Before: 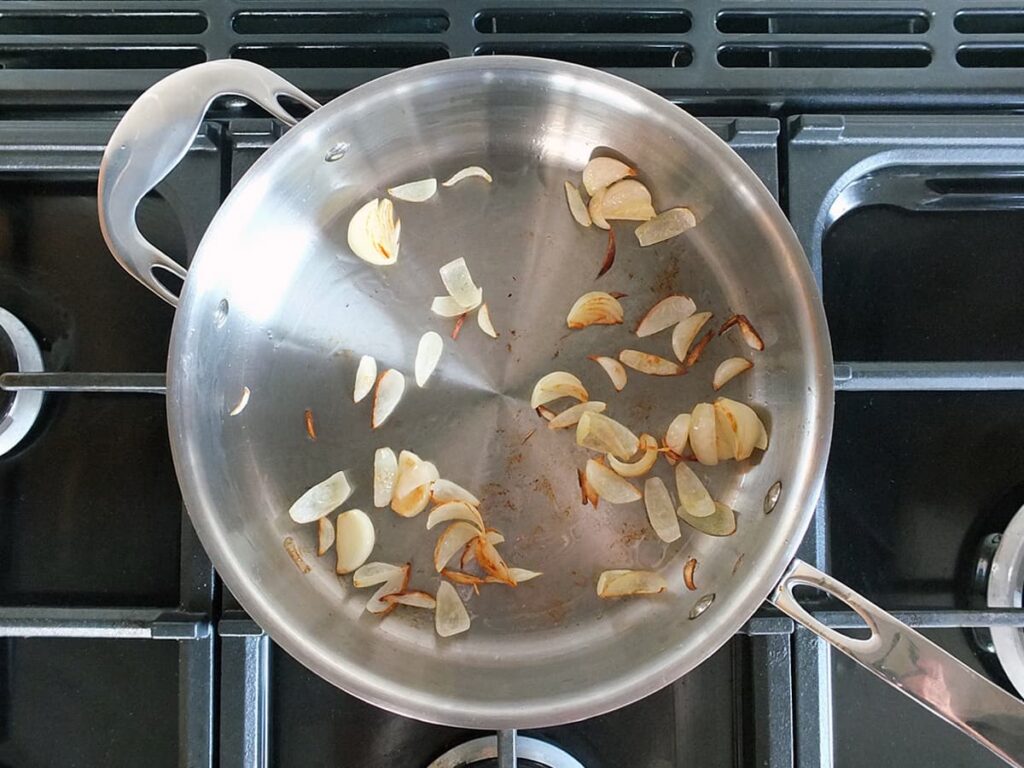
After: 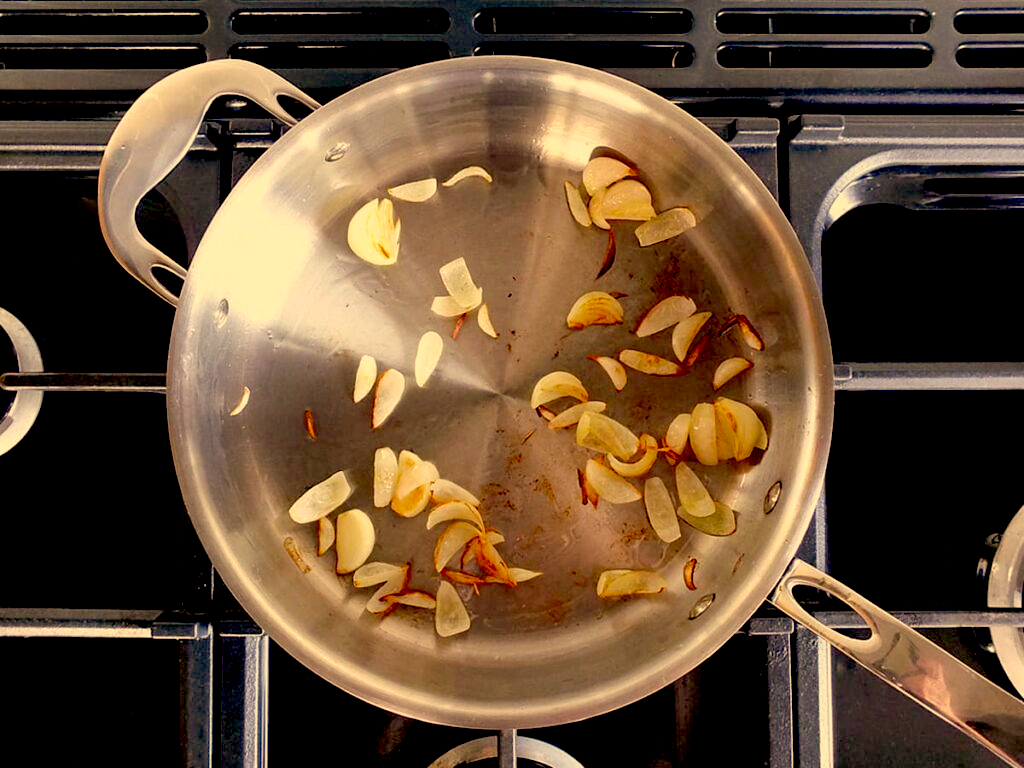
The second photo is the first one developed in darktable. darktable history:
exposure: black level correction 0.056, exposure -0.037 EV, compensate exposure bias true, compensate highlight preservation false
color correction: highlights a* 9.65, highlights b* 38.32, shadows a* 13.87, shadows b* 3.14
